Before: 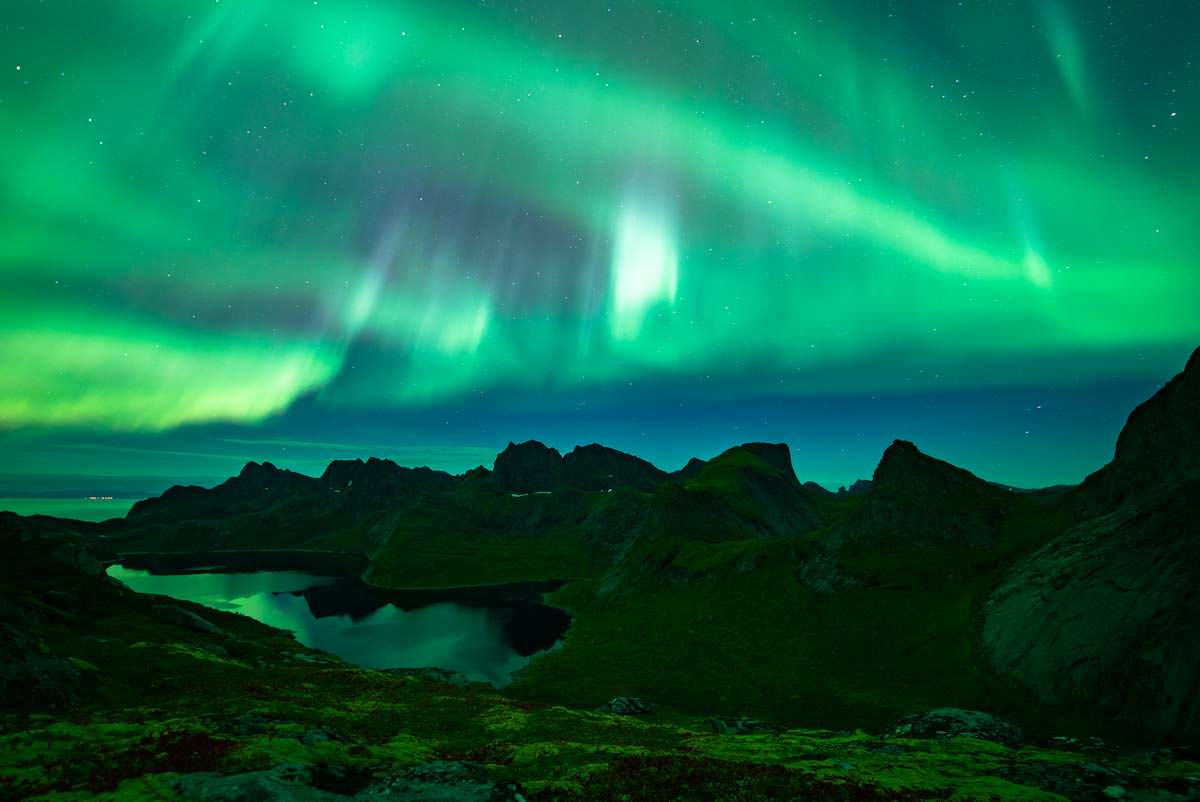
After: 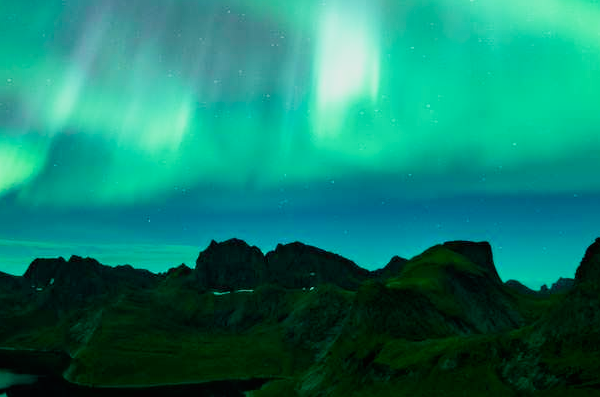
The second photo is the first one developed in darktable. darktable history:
tone curve: curves: ch0 [(0, 0) (0.253, 0.237) (1, 1)]; ch1 [(0, 0) (0.411, 0.385) (0.502, 0.506) (0.557, 0.565) (0.66, 0.683) (1, 1)]; ch2 [(0, 0) (0.394, 0.413) (0.5, 0.5) (1, 1)], color space Lab, independent channels, preserve colors none
exposure: exposure 0.742 EV, compensate exposure bias true, compensate highlight preservation false
filmic rgb: black relative exposure -7.65 EV, white relative exposure 4.56 EV, hardness 3.61
crop: left 24.902%, top 25.22%, right 25.093%, bottom 25.16%
